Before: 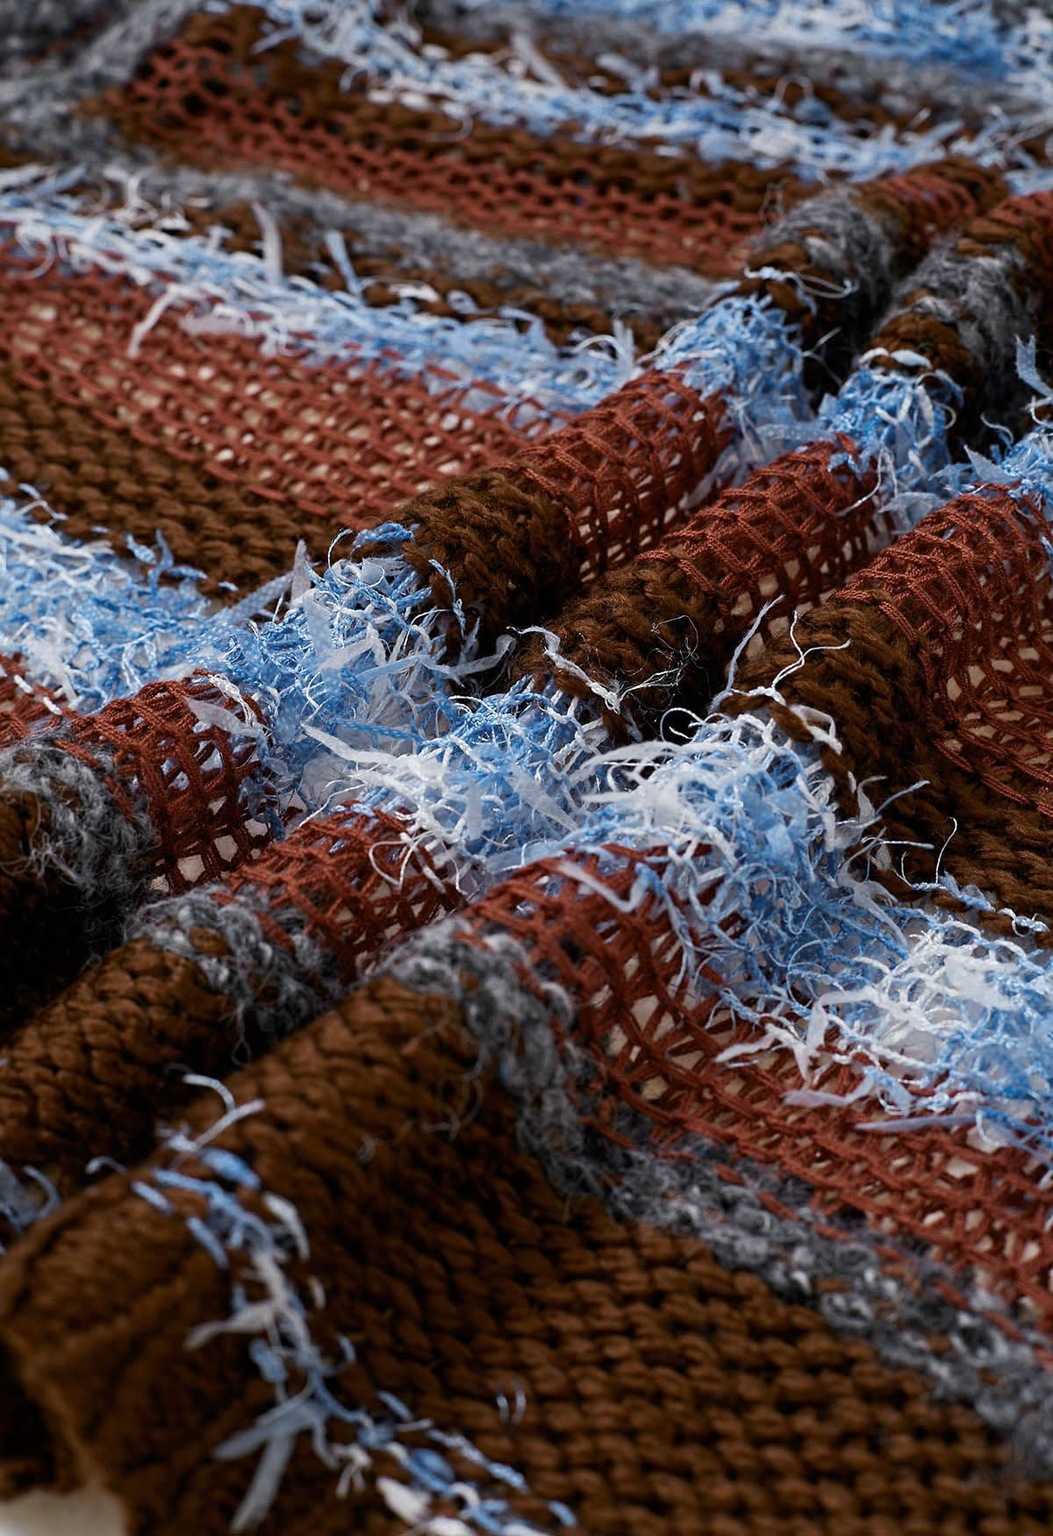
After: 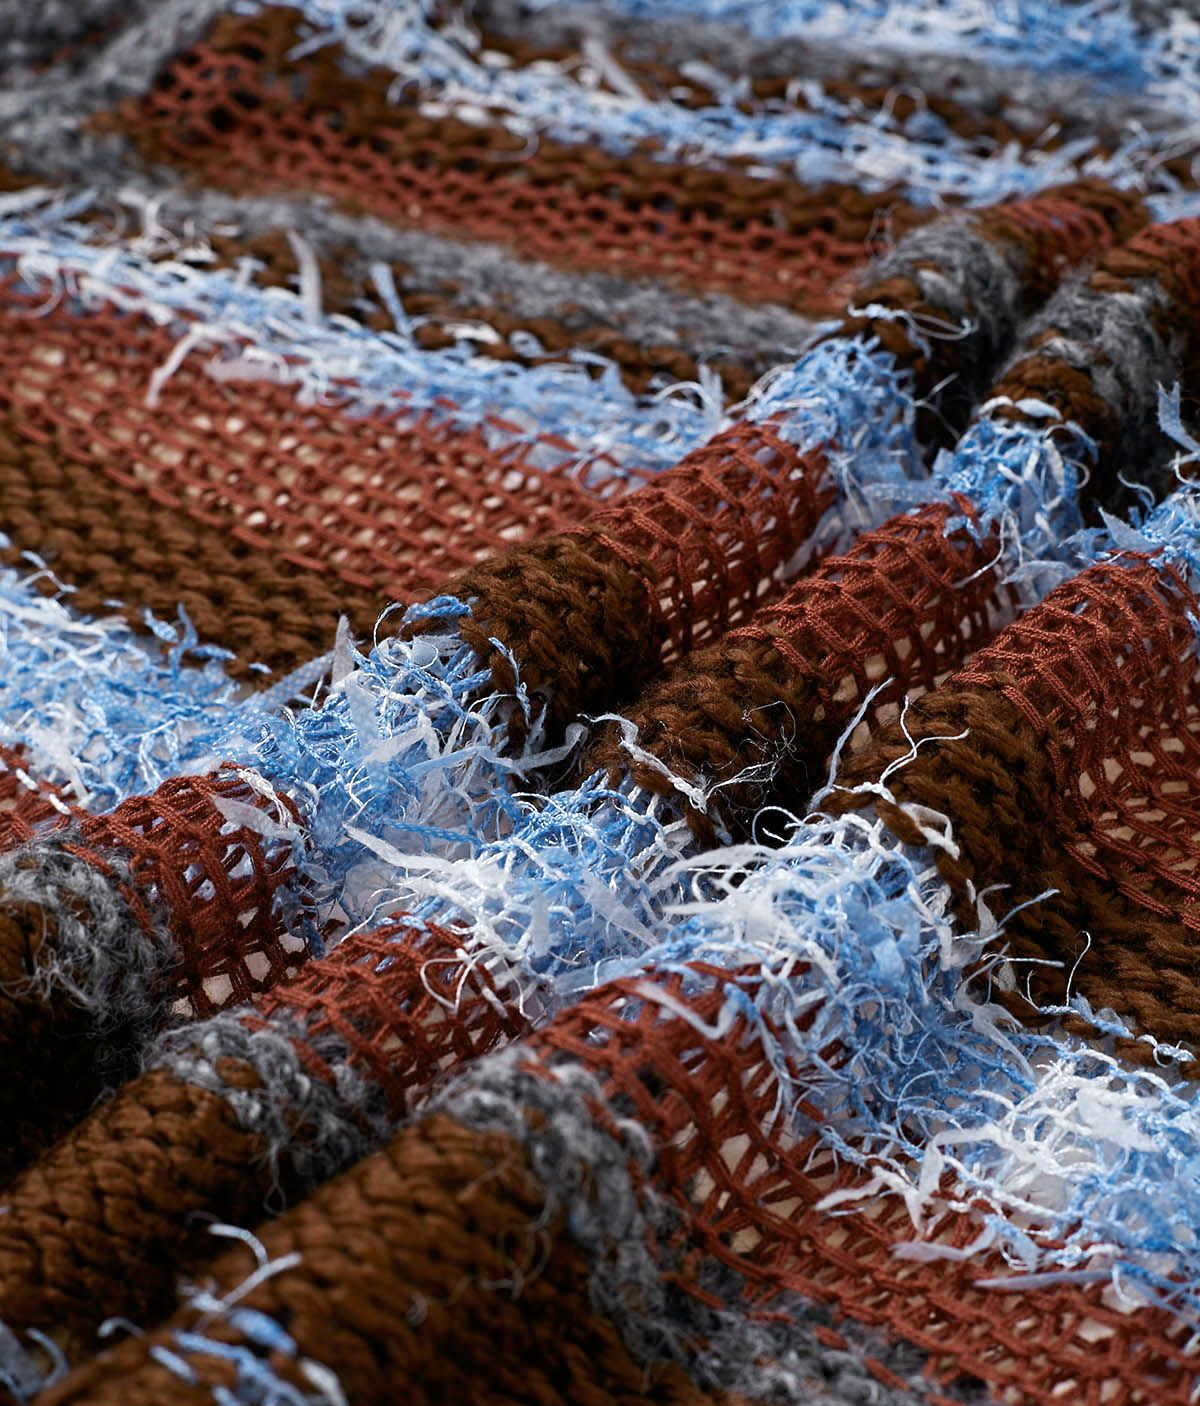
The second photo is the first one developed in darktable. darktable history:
exposure: exposure 0.236 EV, compensate highlight preservation false
crop: bottom 19.644%
